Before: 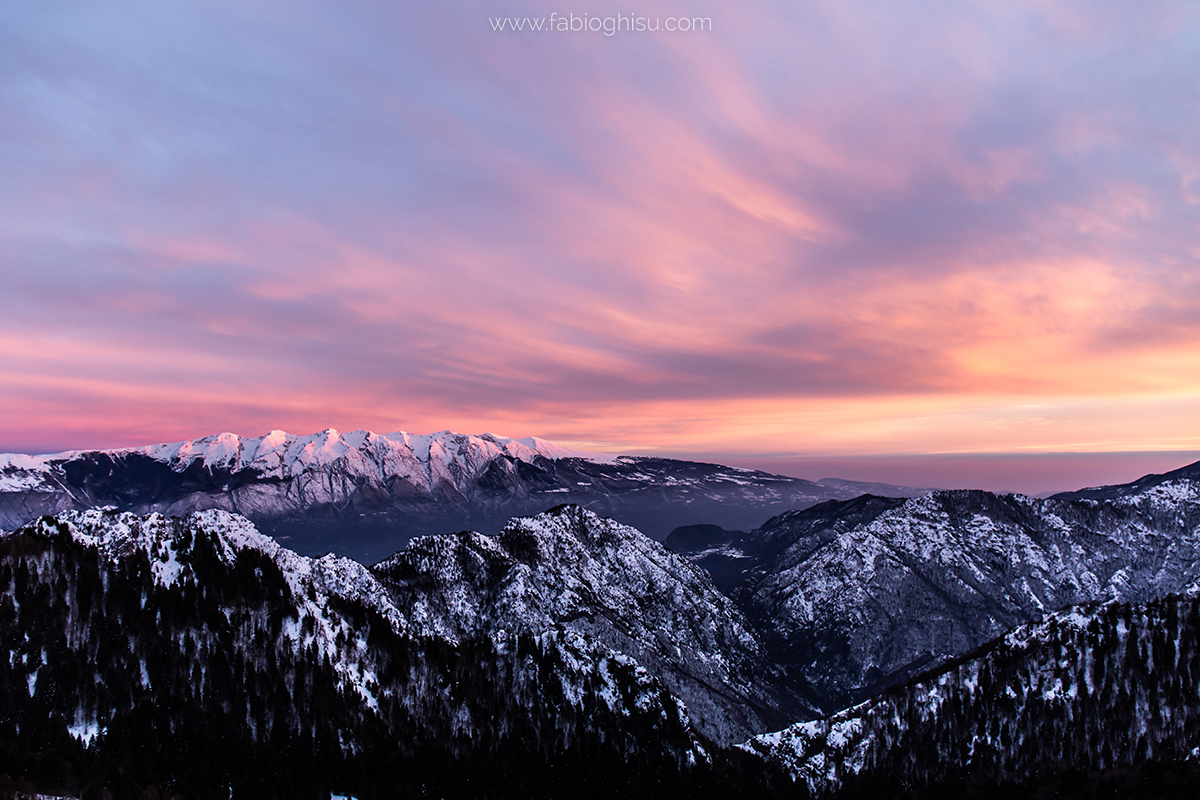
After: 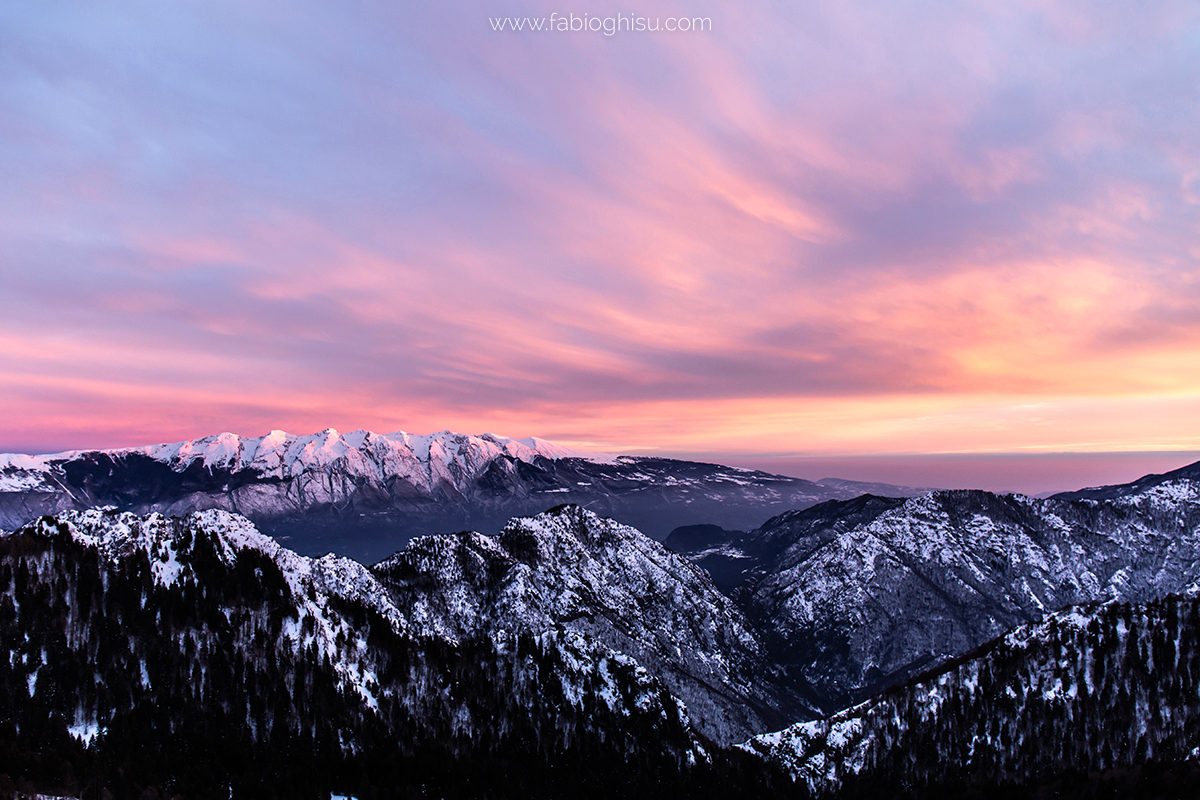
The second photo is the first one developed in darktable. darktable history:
tone equalizer: -8 EV -0.002 EV, -7 EV 0.005 EV, -6 EV -0.009 EV, -5 EV 0.011 EV, -4 EV -0.012 EV, -3 EV 0.007 EV, -2 EV -0.062 EV, -1 EV -0.293 EV, +0 EV -0.582 EV, smoothing diameter 2%, edges refinement/feathering 20, mask exposure compensation -1.57 EV, filter diffusion 5
levels: mode automatic, black 0.023%, white 99.97%, levels [0.062, 0.494, 0.925]
